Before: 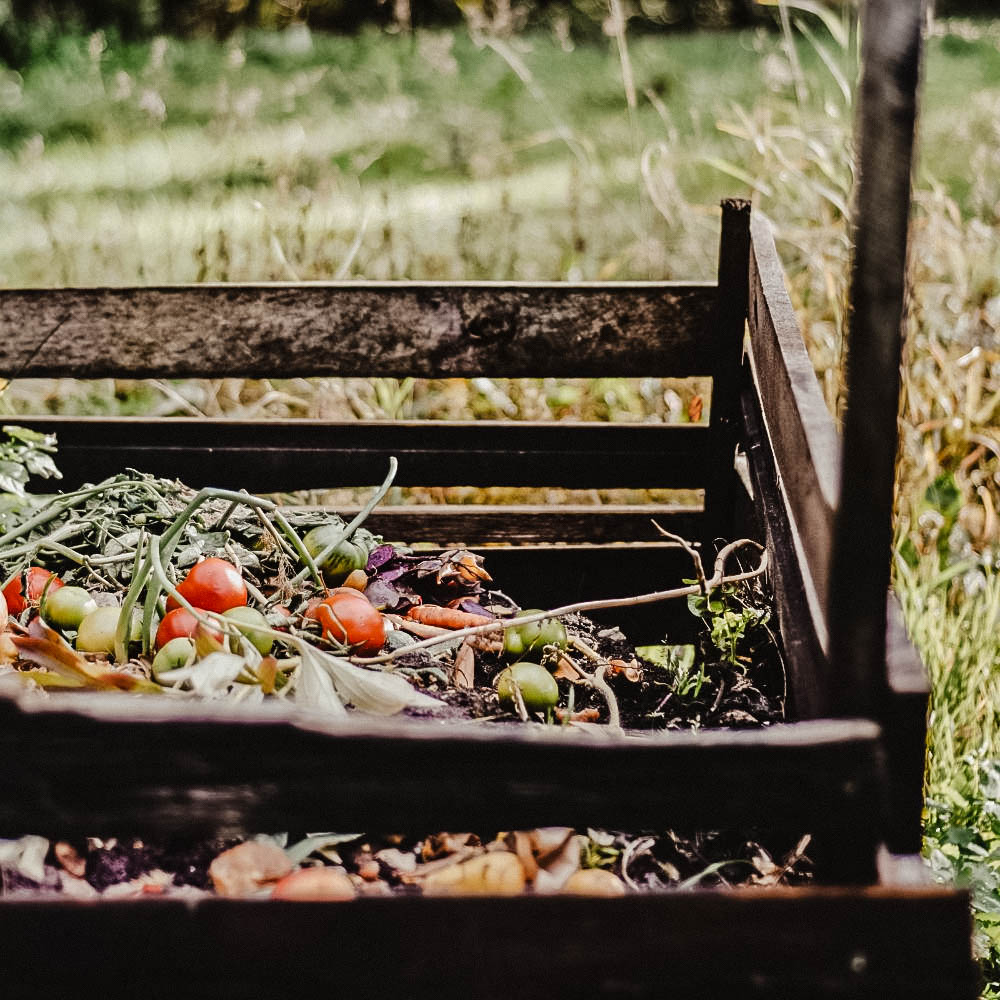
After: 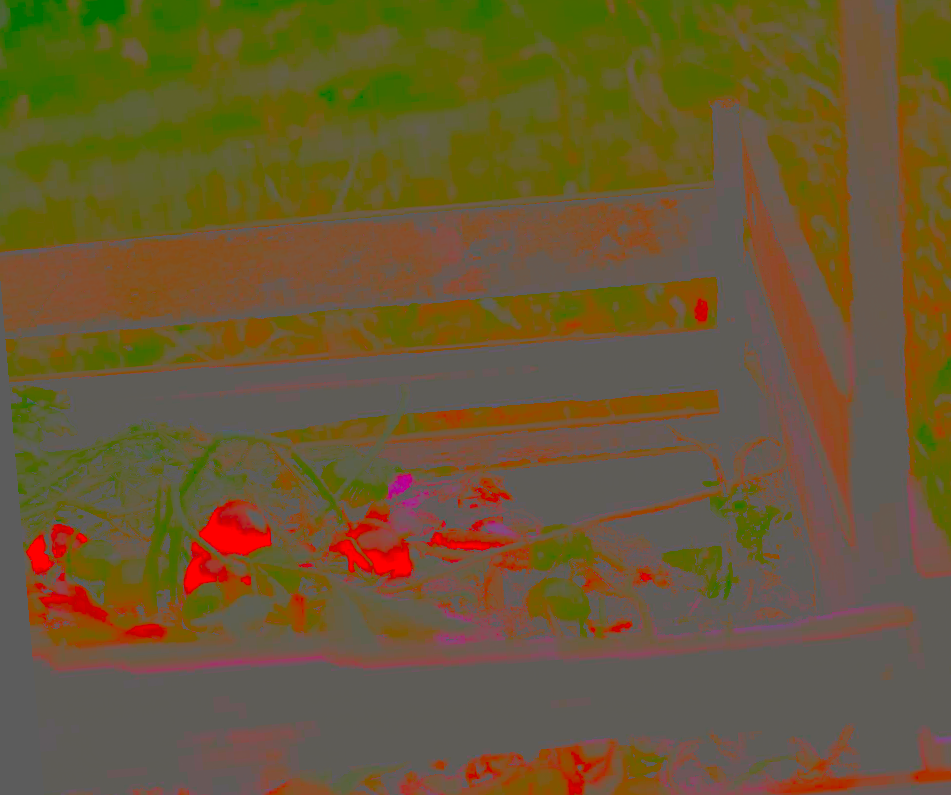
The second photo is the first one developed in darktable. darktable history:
crop and rotate: left 2.425%, top 11.305%, right 9.6%, bottom 15.08%
sharpen: on, module defaults
rotate and perspective: rotation -4.86°, automatic cropping off
base curve: curves: ch0 [(0, 0) (0.025, 0.046) (0.112, 0.277) (0.467, 0.74) (0.814, 0.929) (1, 0.942)]
contrast brightness saturation: contrast -0.99, brightness -0.17, saturation 0.75
